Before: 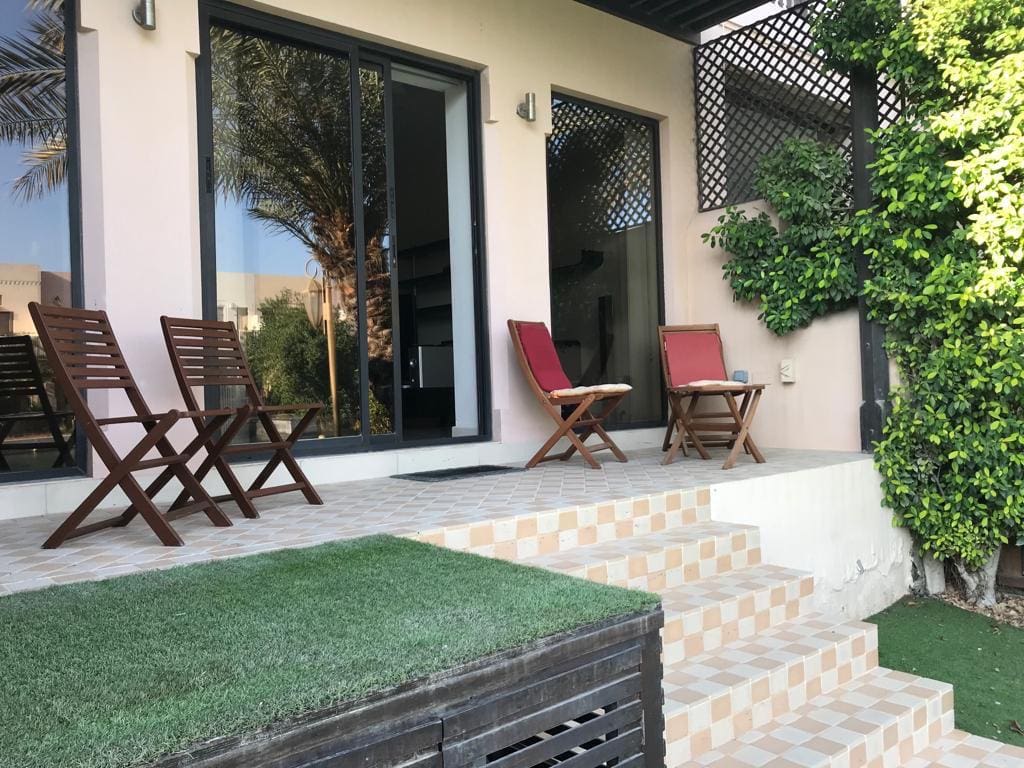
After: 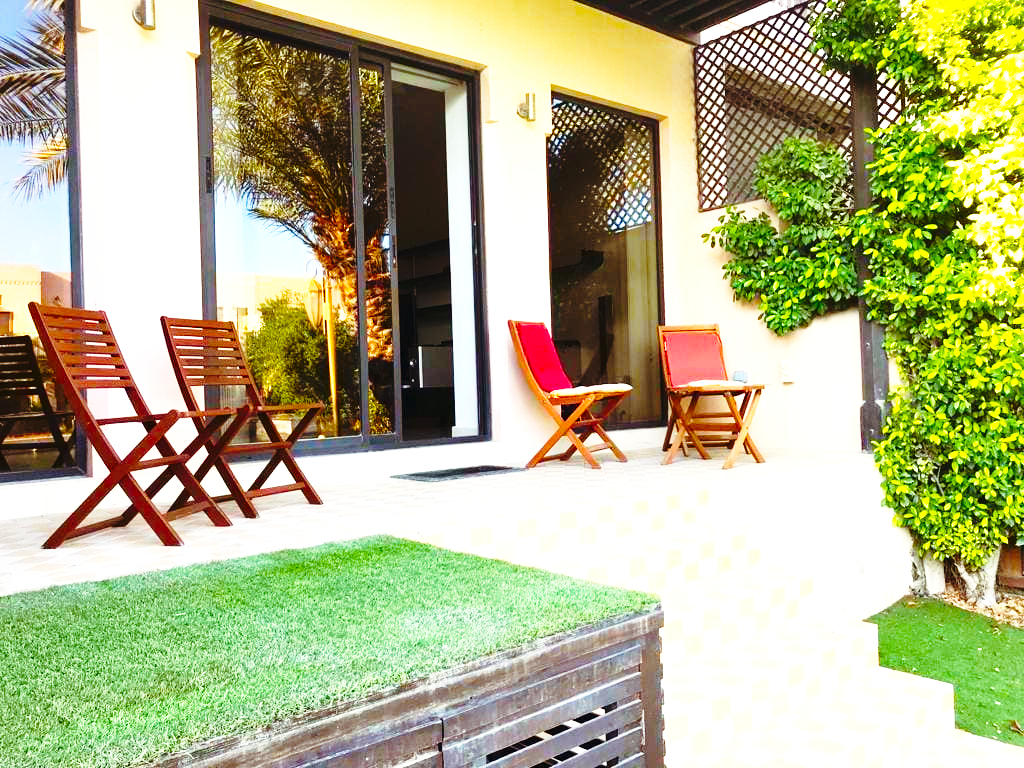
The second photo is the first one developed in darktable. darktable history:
color balance rgb: shadows lift › chroma 9.814%, shadows lift › hue 45.88°, highlights gain › chroma 3.032%, highlights gain › hue 78.15°, perceptual saturation grading › global saturation 28.395%, perceptual saturation grading › mid-tones 12.463%, perceptual saturation grading › shadows 10.399%, global vibrance 50.279%
exposure: black level correction 0, exposure 1.001 EV, compensate highlight preservation false
base curve: curves: ch0 [(0, 0) (0.04, 0.03) (0.133, 0.232) (0.448, 0.748) (0.843, 0.968) (1, 1)], preserve colors none
